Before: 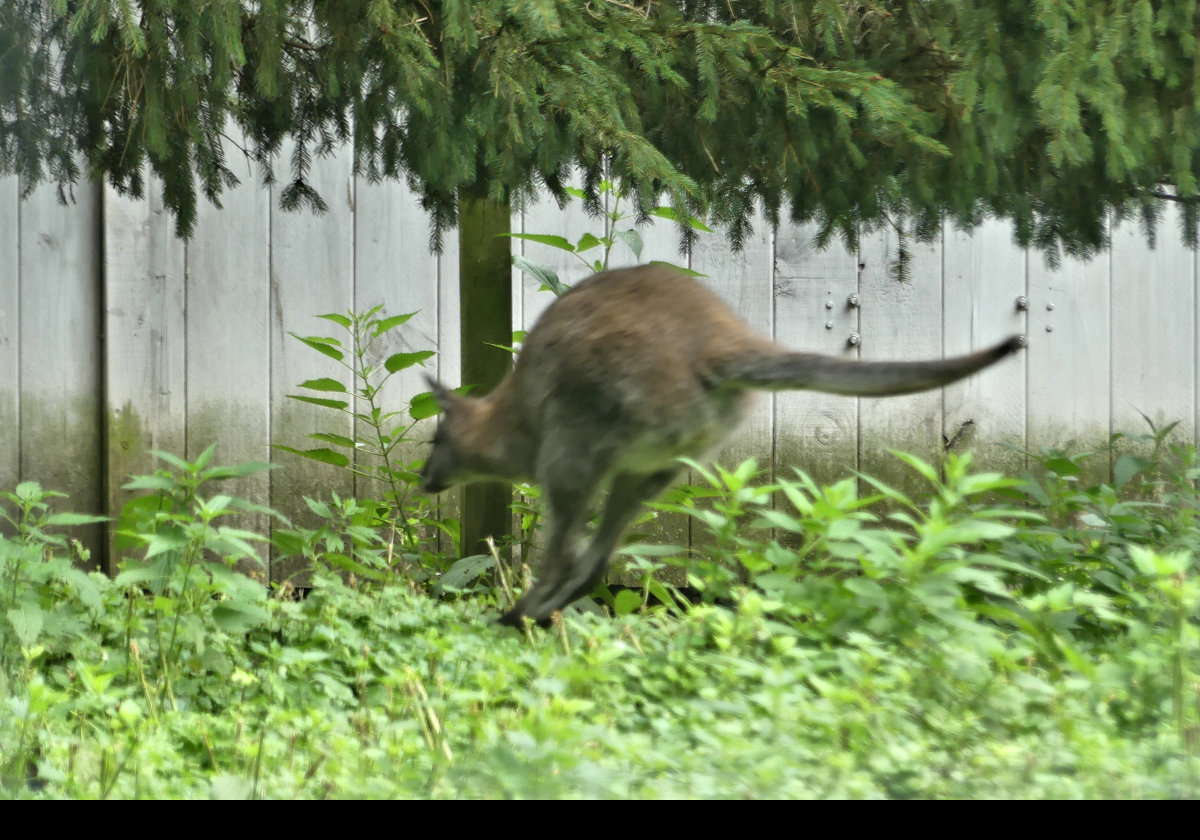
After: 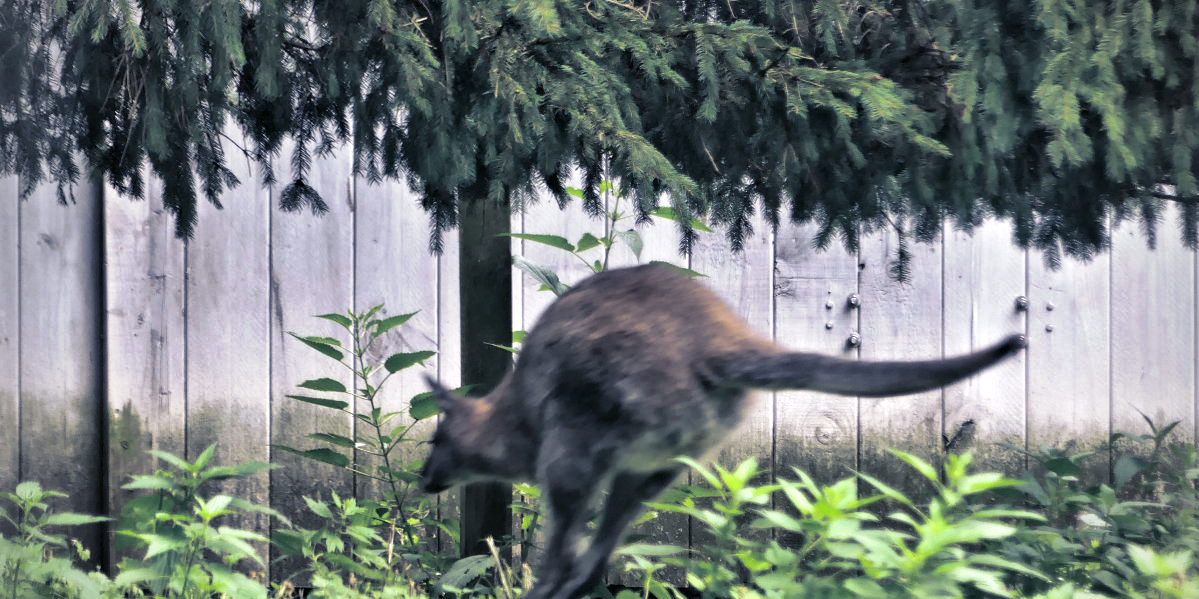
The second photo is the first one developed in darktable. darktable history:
crop: bottom 28.576%
color contrast: green-magenta contrast 1.1, blue-yellow contrast 1.1, unbound 0
white balance: red 1.066, blue 1.119
local contrast: mode bilateral grid, contrast 20, coarseness 50, detail 179%, midtone range 0.2
vignetting: fall-off radius 60.92%
split-toning: shadows › hue 230.4°
